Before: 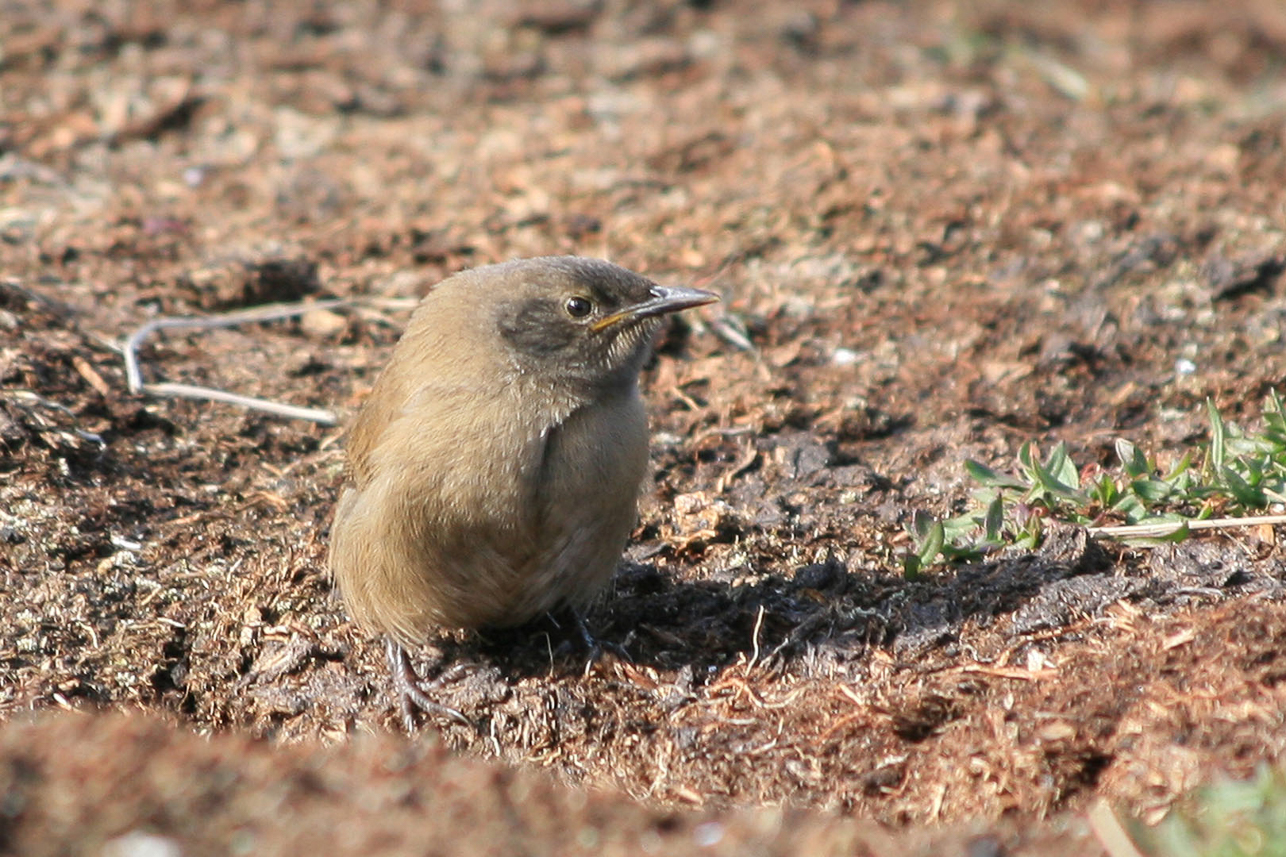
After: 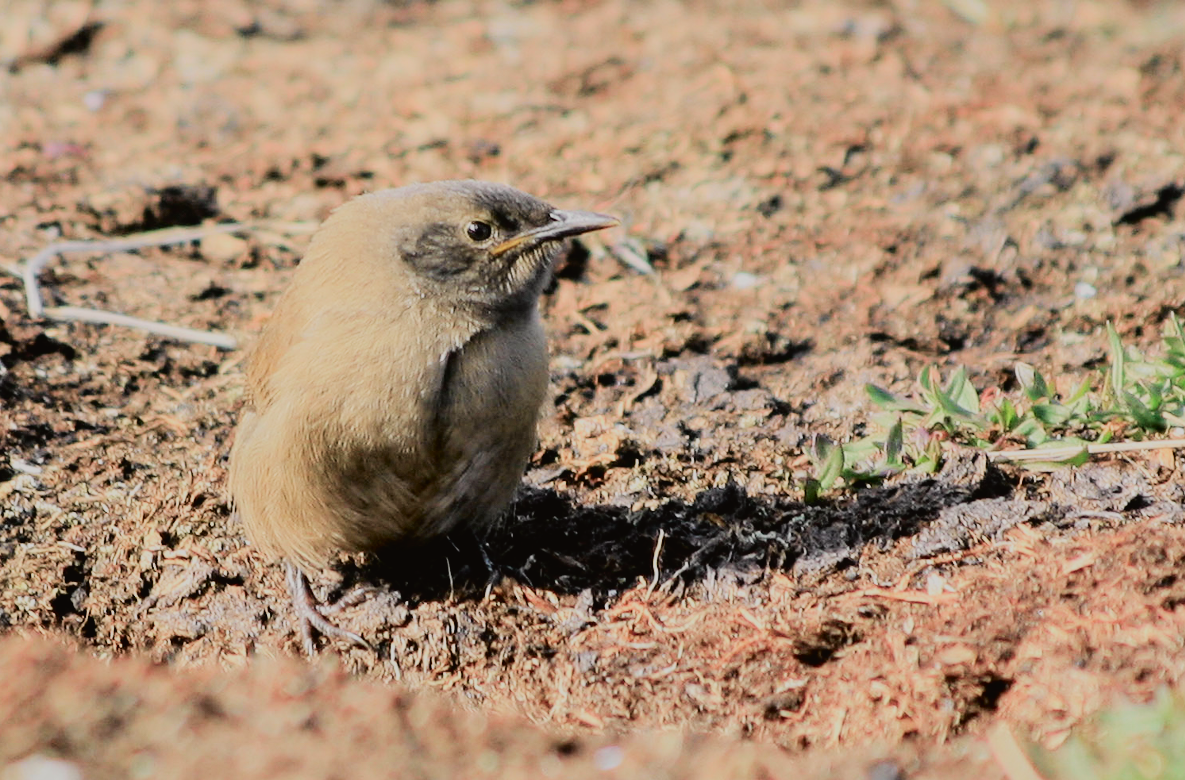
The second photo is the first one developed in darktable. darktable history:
crop and rotate: left 7.777%, top 8.936%
tone curve: curves: ch0 [(0, 0.019) (0.066, 0.043) (0.189, 0.182) (0.359, 0.417) (0.485, 0.576) (0.656, 0.734) (0.851, 0.861) (0.997, 0.959)]; ch1 [(0, 0) (0.179, 0.123) (0.381, 0.36) (0.425, 0.41) (0.474, 0.472) (0.499, 0.501) (0.514, 0.517) (0.571, 0.584) (0.649, 0.677) (0.812, 0.856) (1, 1)]; ch2 [(0, 0) (0.246, 0.214) (0.421, 0.427) (0.459, 0.484) (0.5, 0.504) (0.518, 0.523) (0.529, 0.544) (0.56, 0.581) (0.617, 0.631) (0.744, 0.734) (0.867, 0.821) (0.993, 0.889)], color space Lab, independent channels, preserve colors none
filmic rgb: black relative exposure -6.05 EV, white relative exposure 6.94 EV, hardness 2.27
